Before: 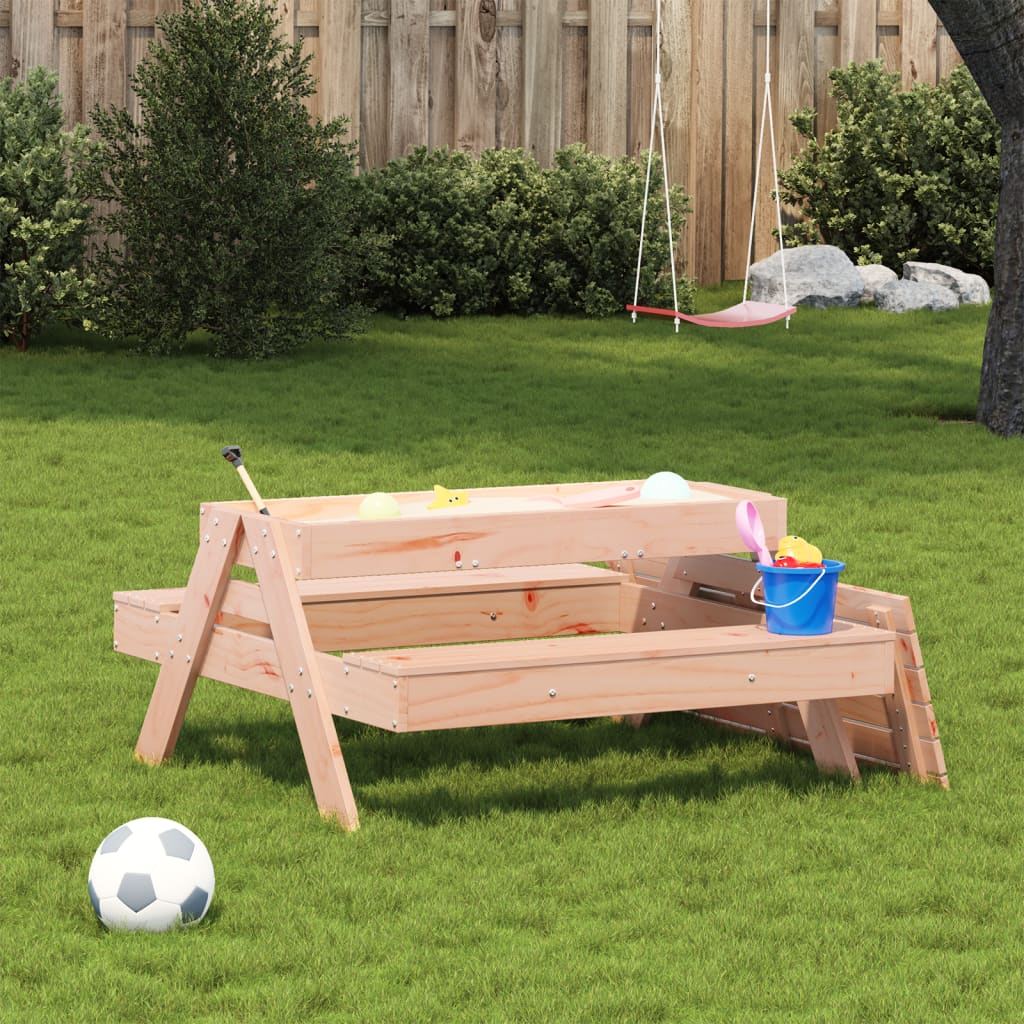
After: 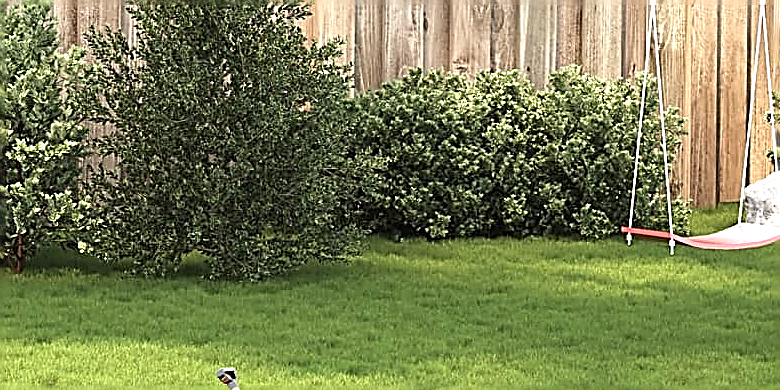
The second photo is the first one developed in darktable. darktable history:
crop: left 0.579%, top 7.627%, right 23.167%, bottom 54.275%
sharpen: amount 1.861
exposure: black level correction 0, exposure 1 EV, compensate exposure bias true, compensate highlight preservation false
